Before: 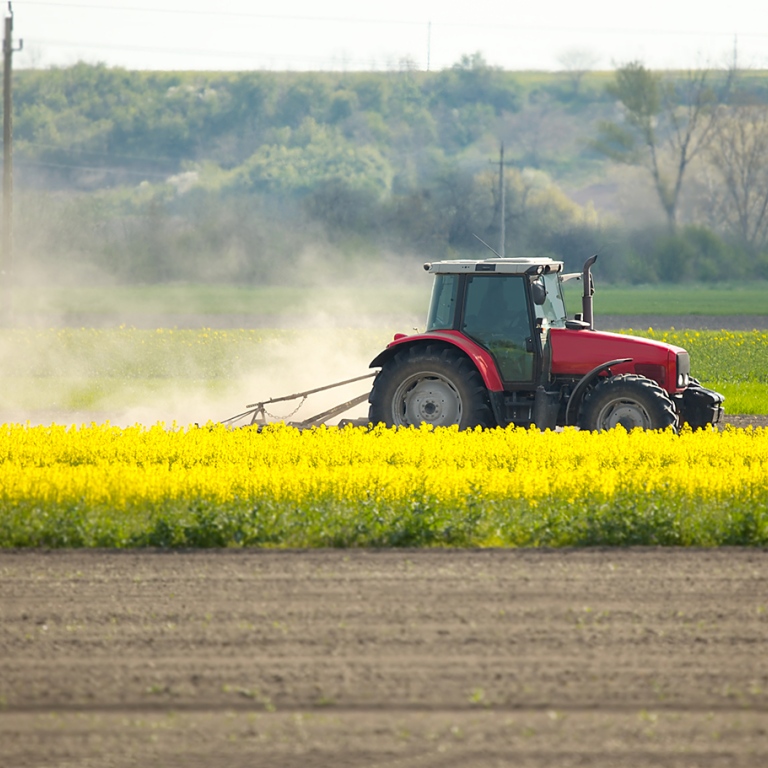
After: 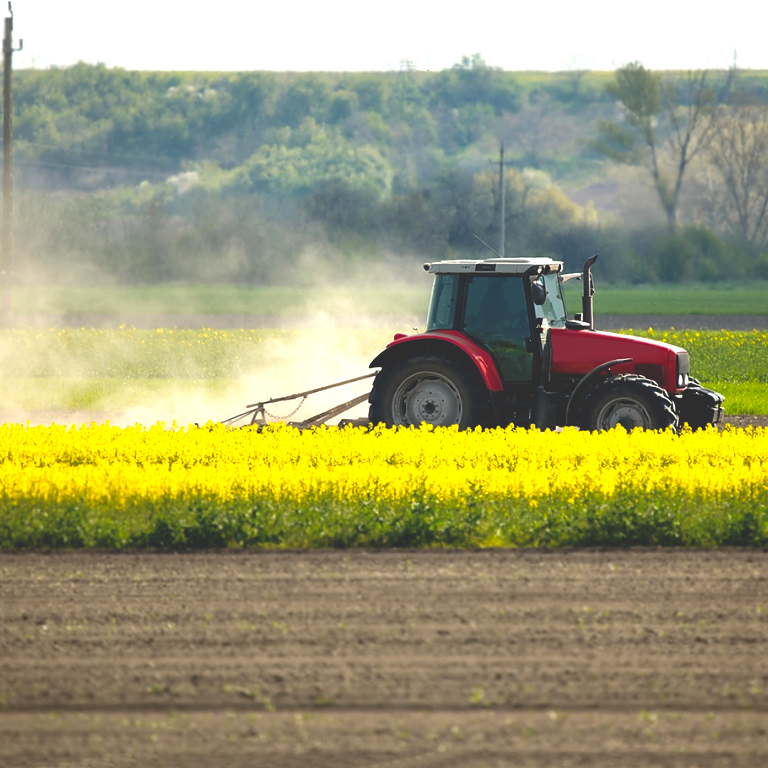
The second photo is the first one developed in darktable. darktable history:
rgb curve: curves: ch0 [(0, 0.186) (0.314, 0.284) (0.775, 0.708) (1, 1)], compensate middle gray true, preserve colors none
exposure: black level correction 0.031, exposure 0.304 EV, compensate highlight preservation false
